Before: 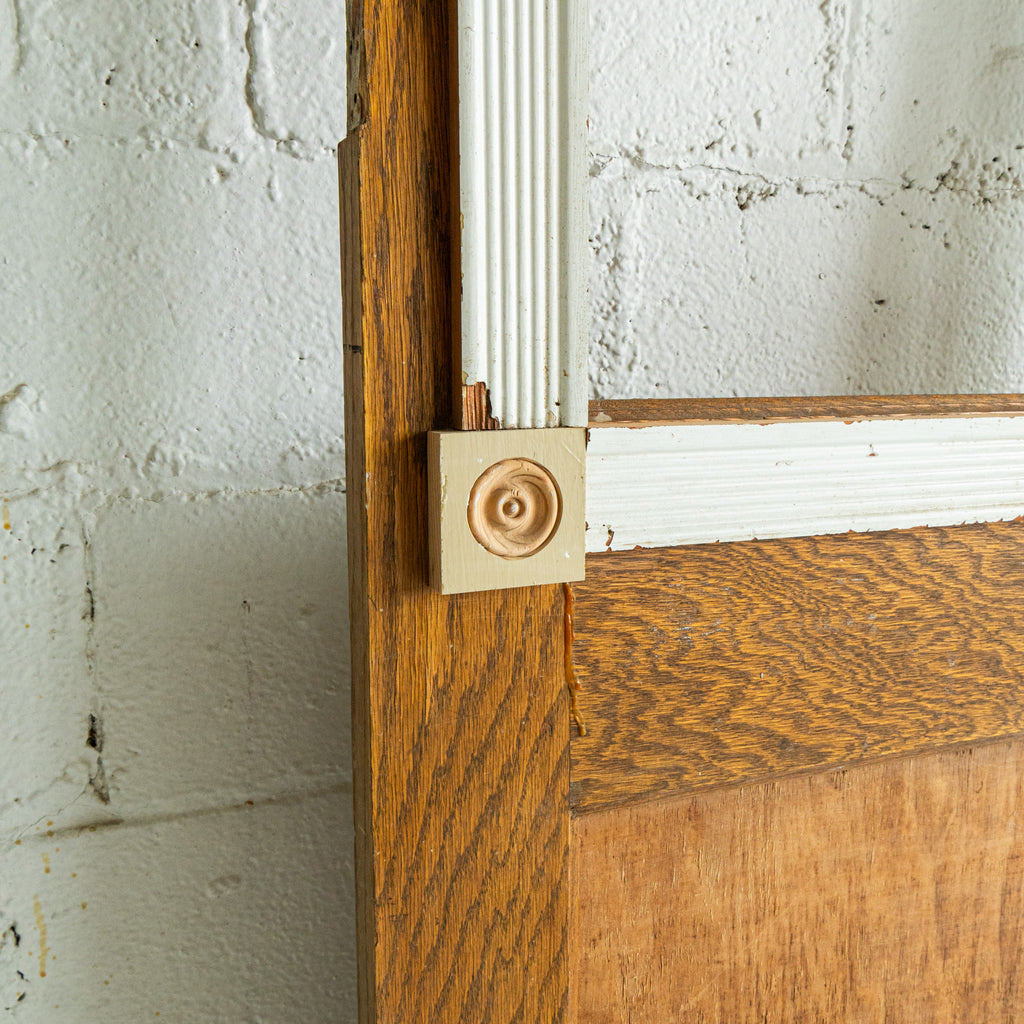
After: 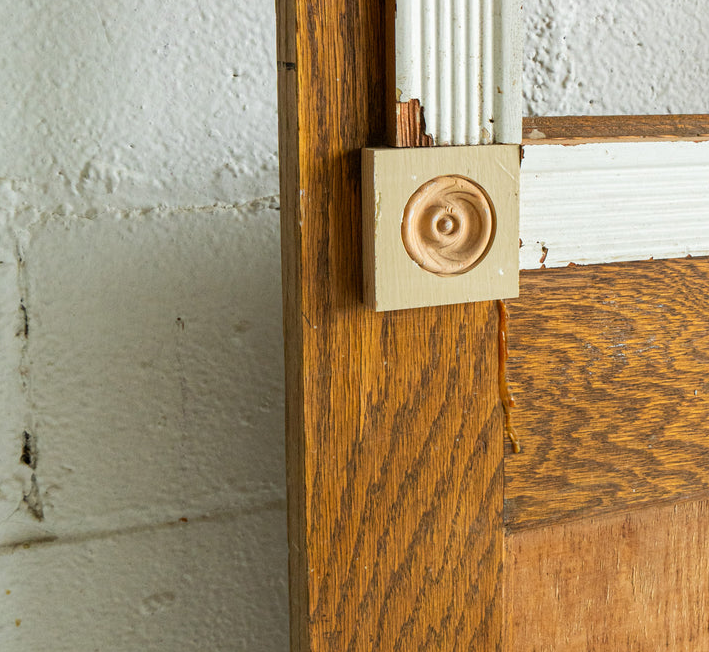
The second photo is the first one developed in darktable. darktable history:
crop: left 6.488%, top 27.668%, right 24.183%, bottom 8.656%
